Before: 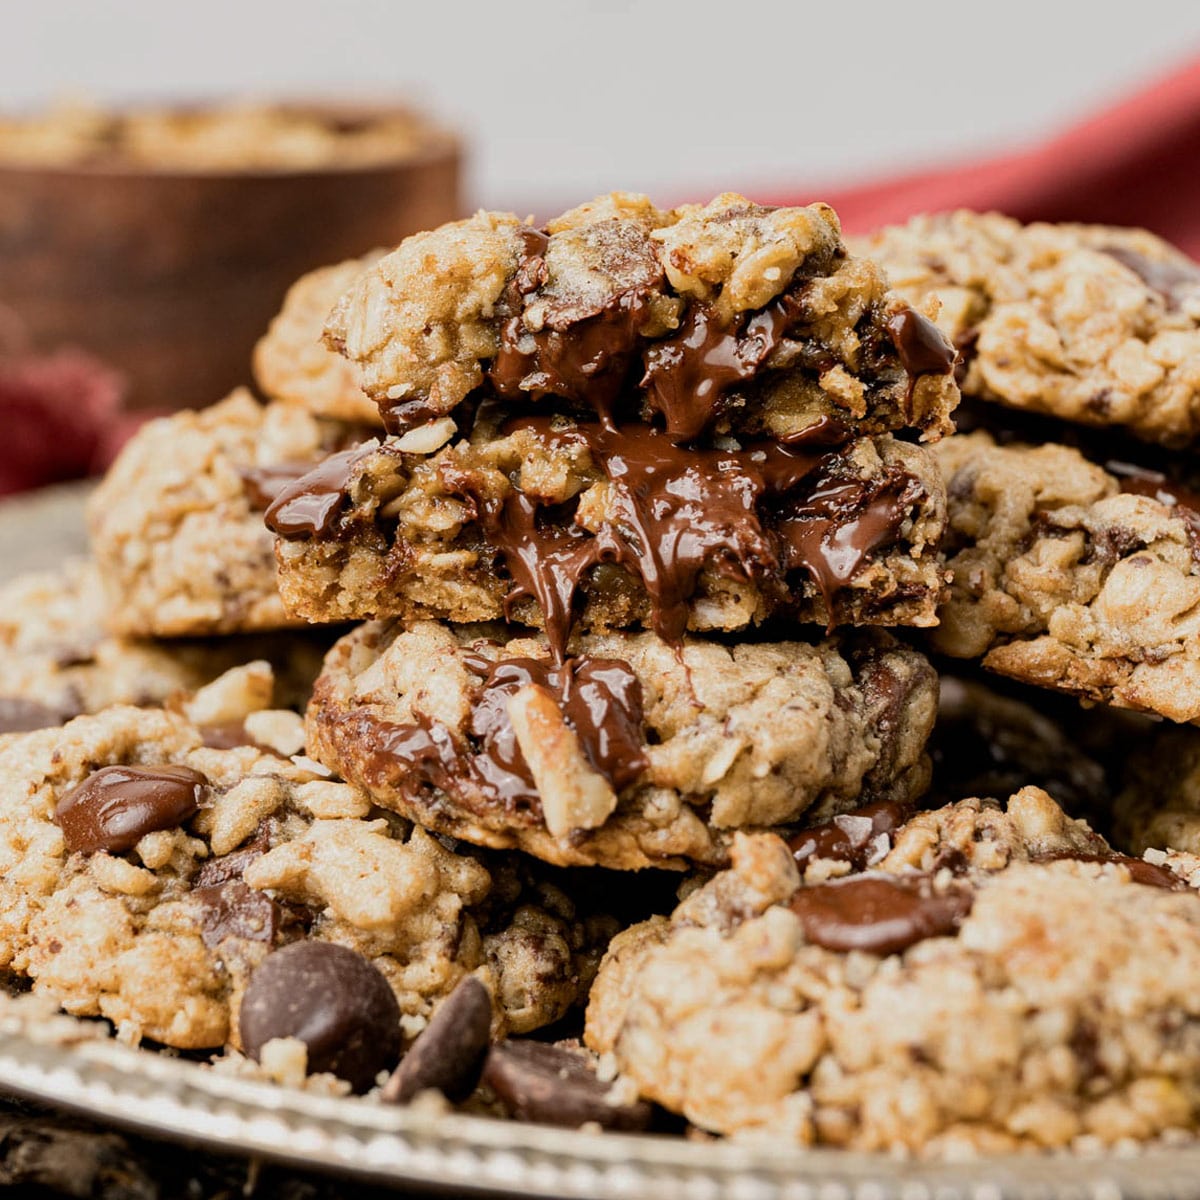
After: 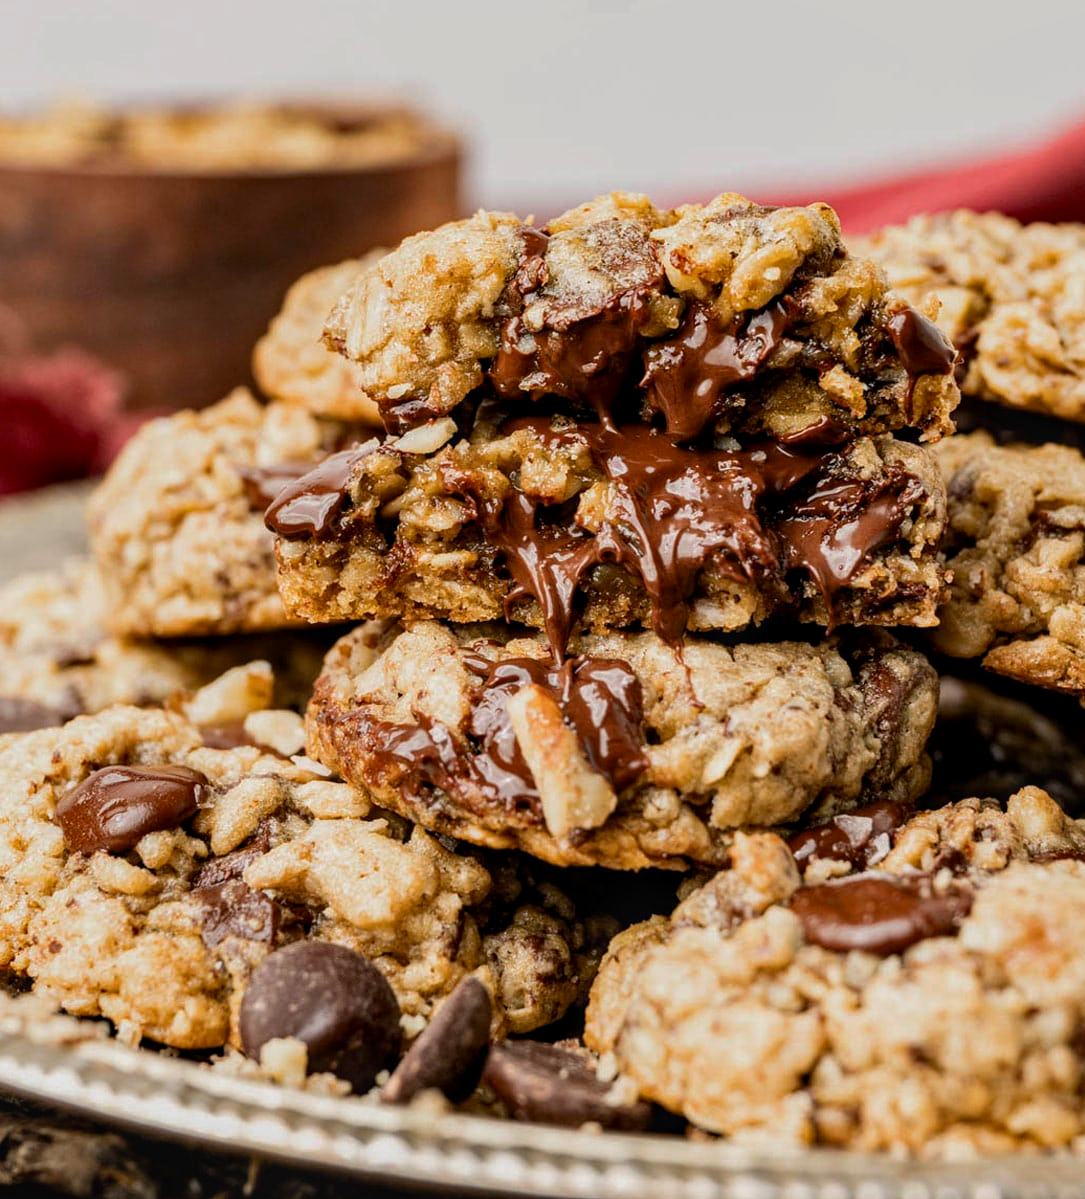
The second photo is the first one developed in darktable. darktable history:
crop: right 9.509%, bottom 0.031%
contrast brightness saturation: contrast 0.04, saturation 0.16
local contrast: on, module defaults
